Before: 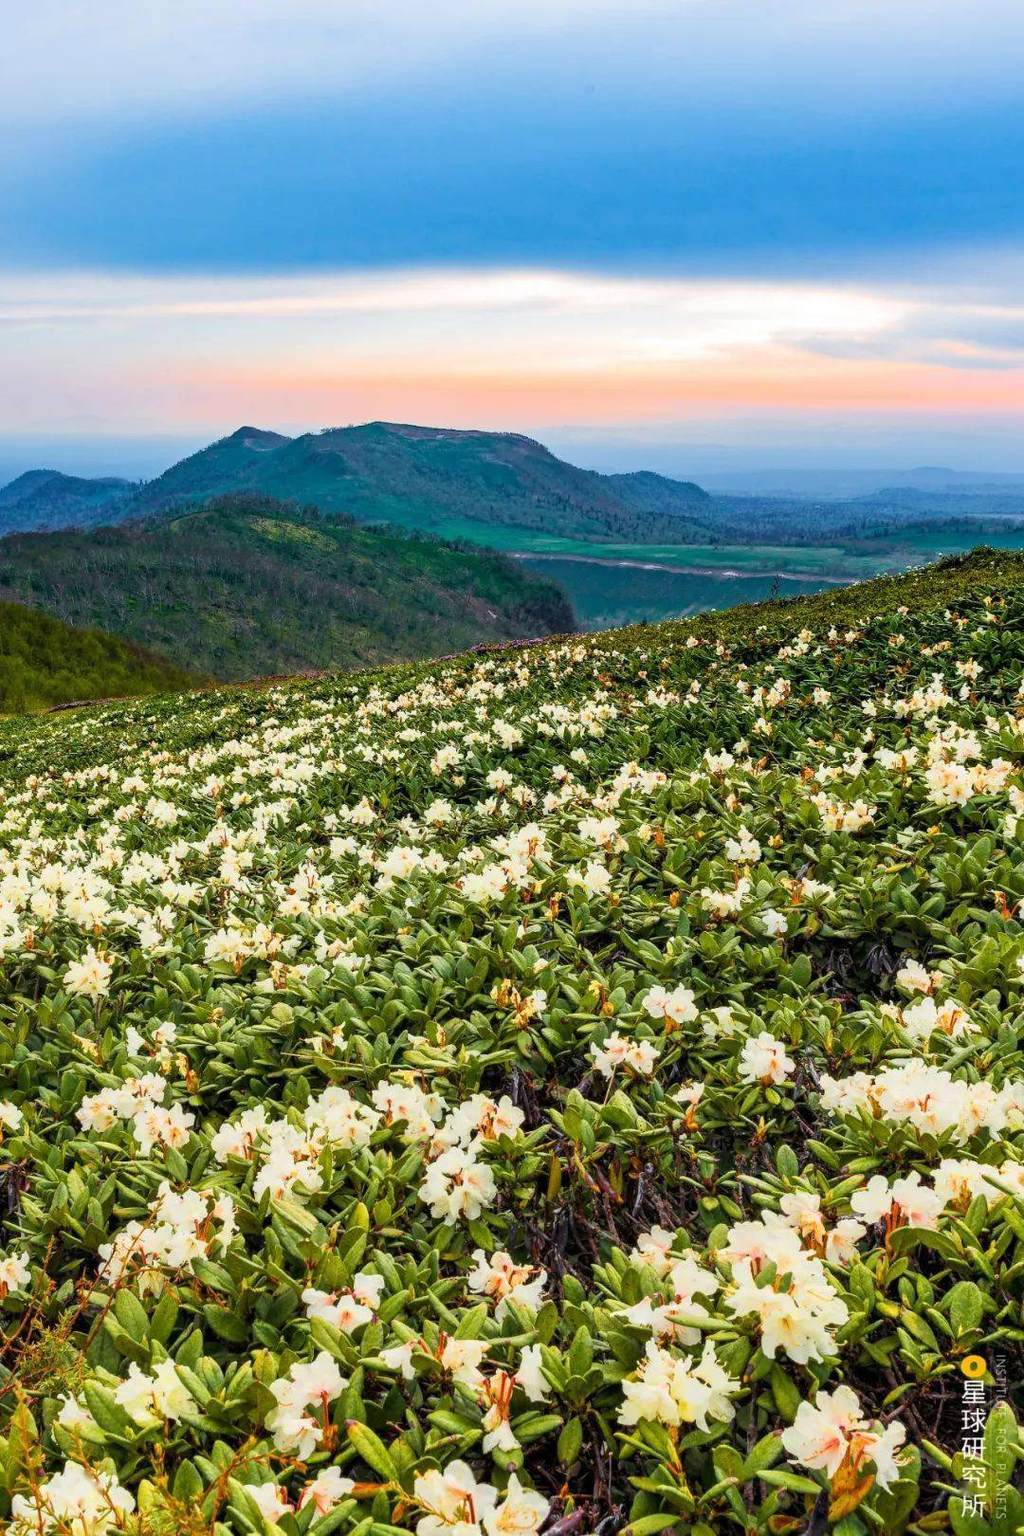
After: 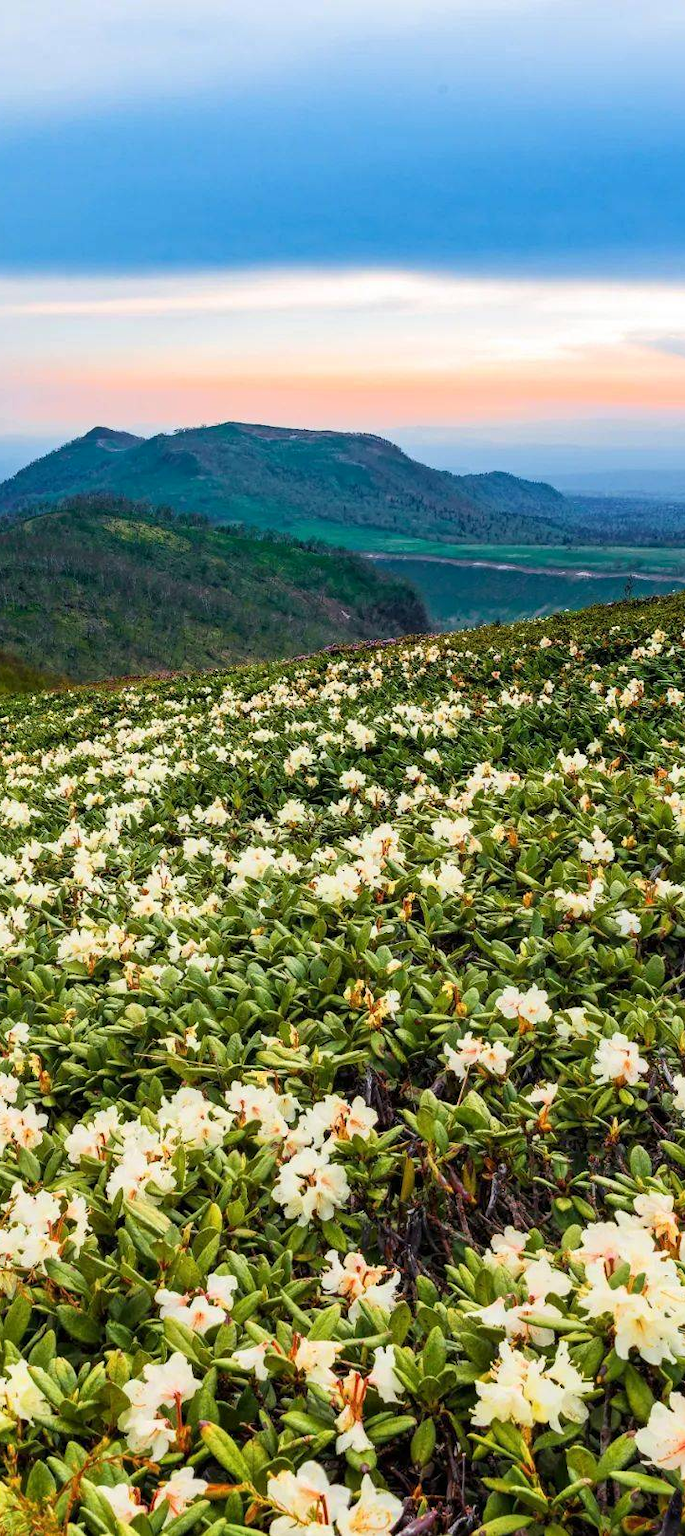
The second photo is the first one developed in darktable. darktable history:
contrast brightness saturation: contrast 0.07
crop and rotate: left 14.424%, right 18.597%
